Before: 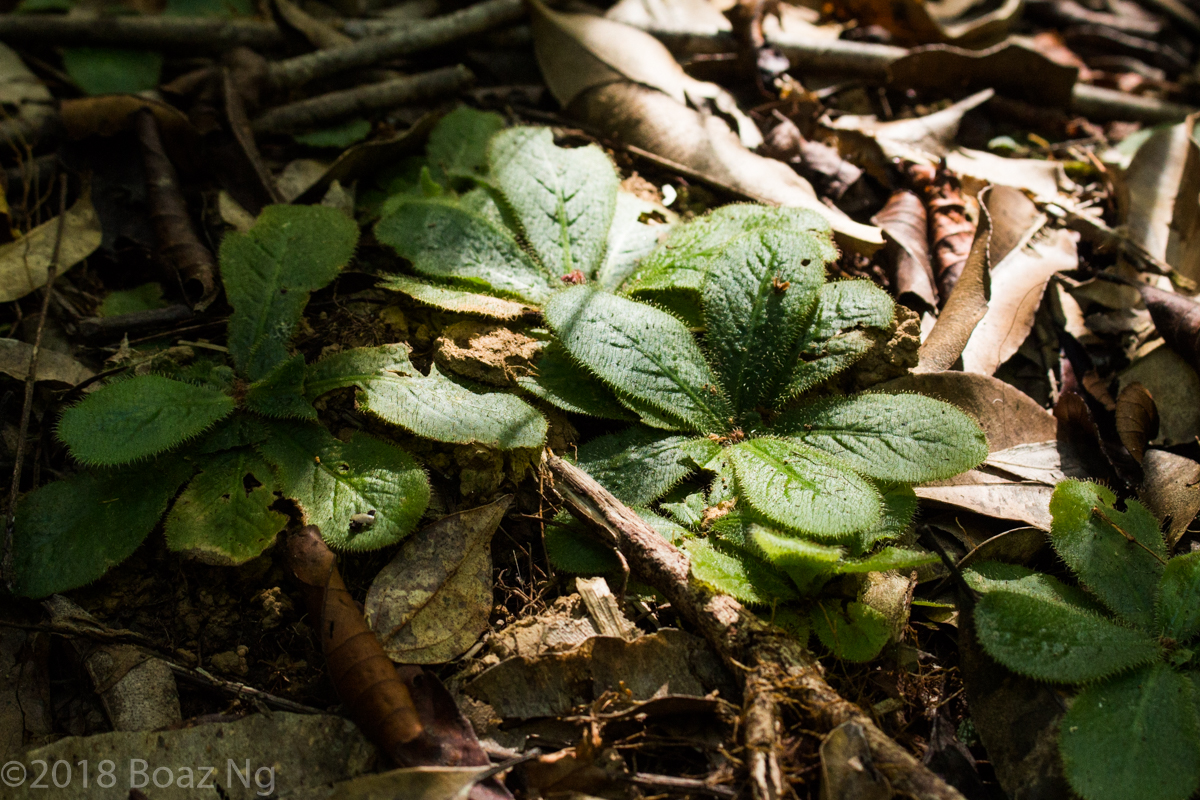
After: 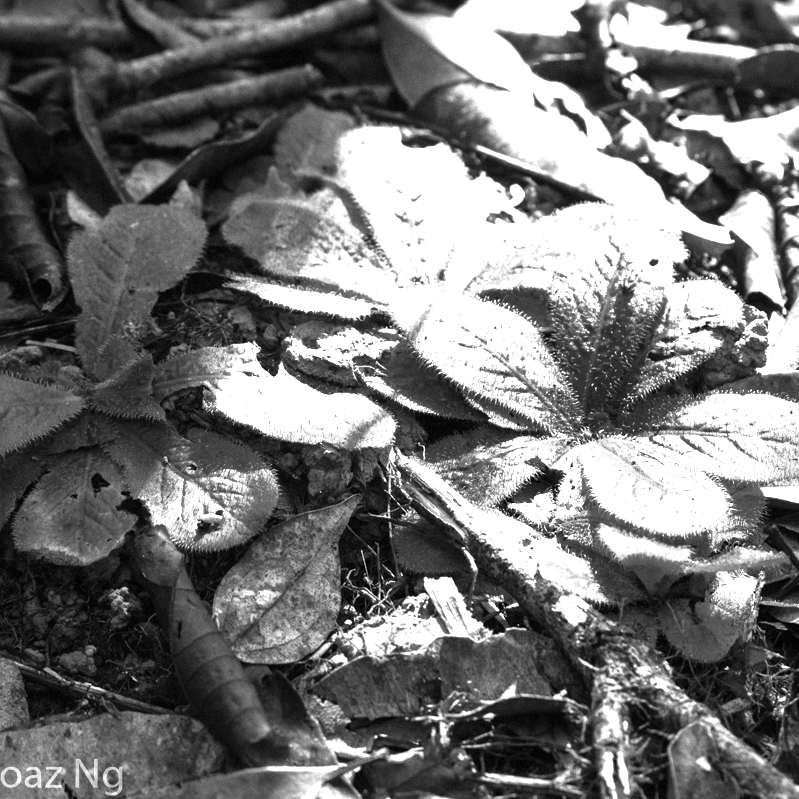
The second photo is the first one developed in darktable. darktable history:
exposure: black level correction 0, exposure 1.975 EV, compensate exposure bias true, compensate highlight preservation false
crop and rotate: left 12.673%, right 20.66%
monochrome: a 0, b 0, size 0.5, highlights 0.57
